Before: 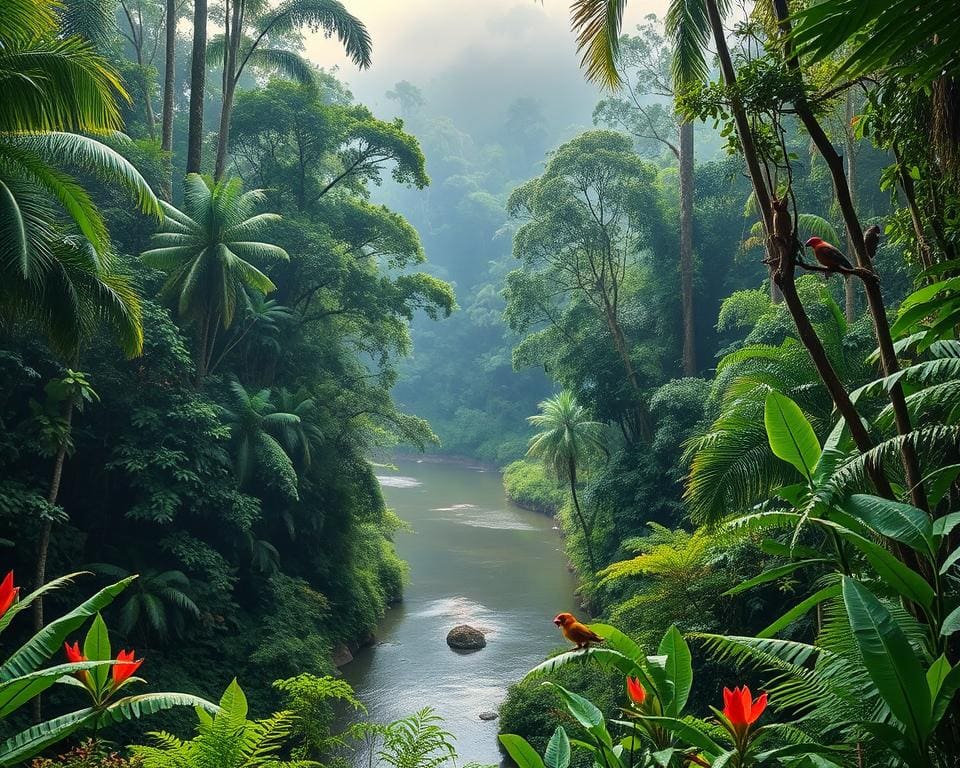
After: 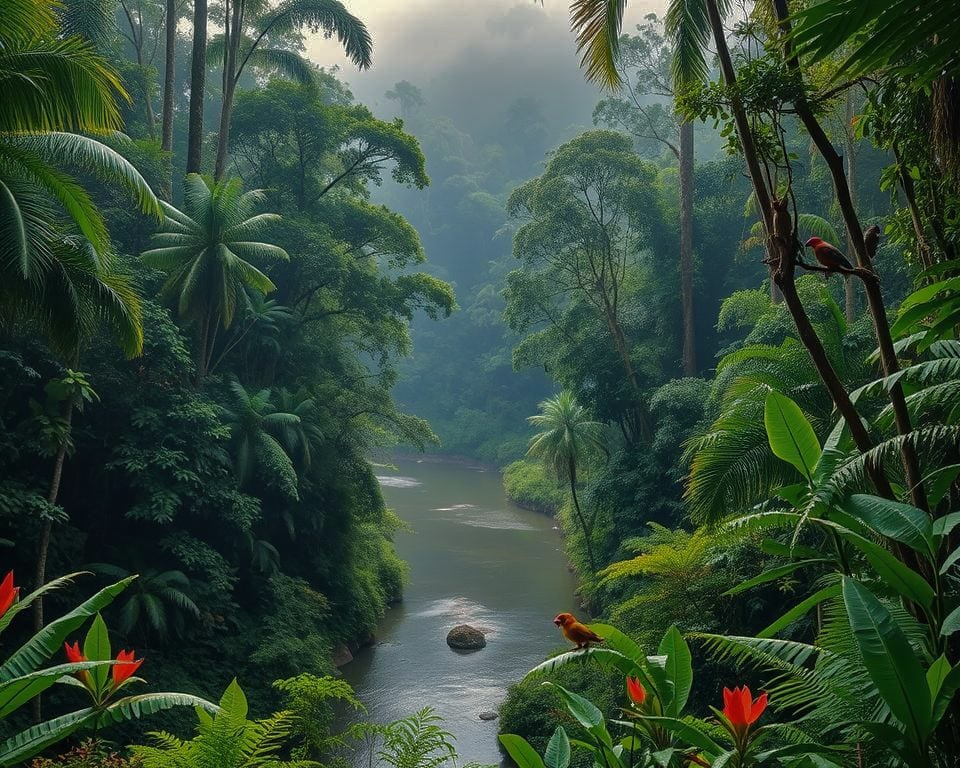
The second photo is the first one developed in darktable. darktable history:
base curve: curves: ch0 [(0, 0) (0.826, 0.587) (1, 1)]
shadows and highlights: shadows 25, highlights -25
